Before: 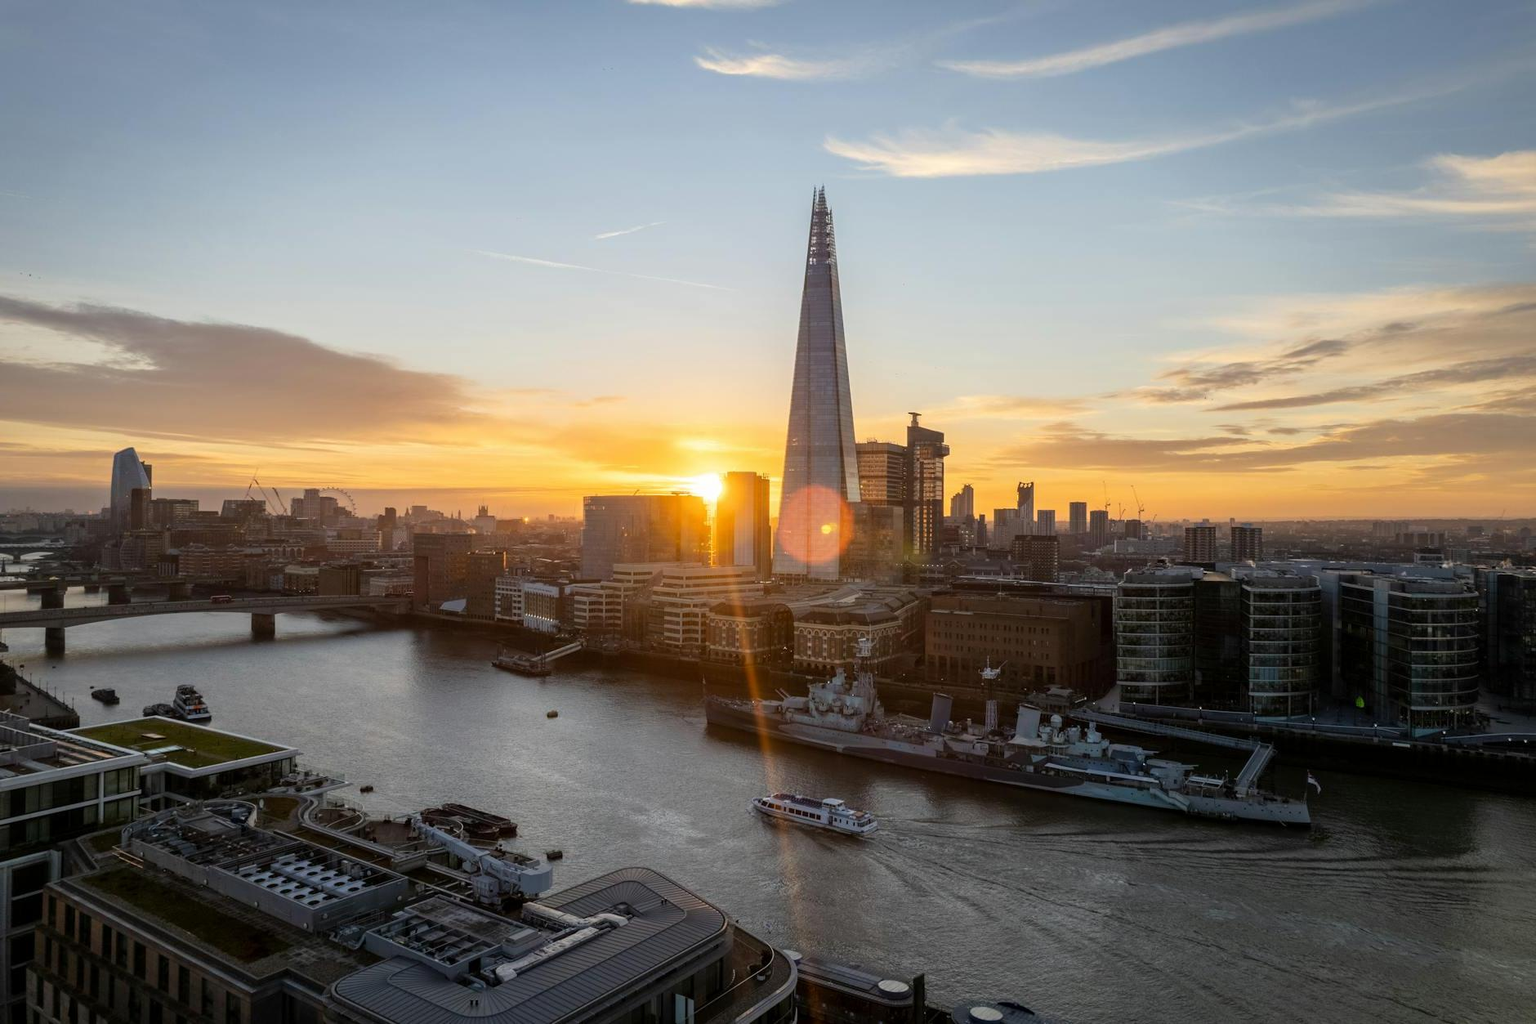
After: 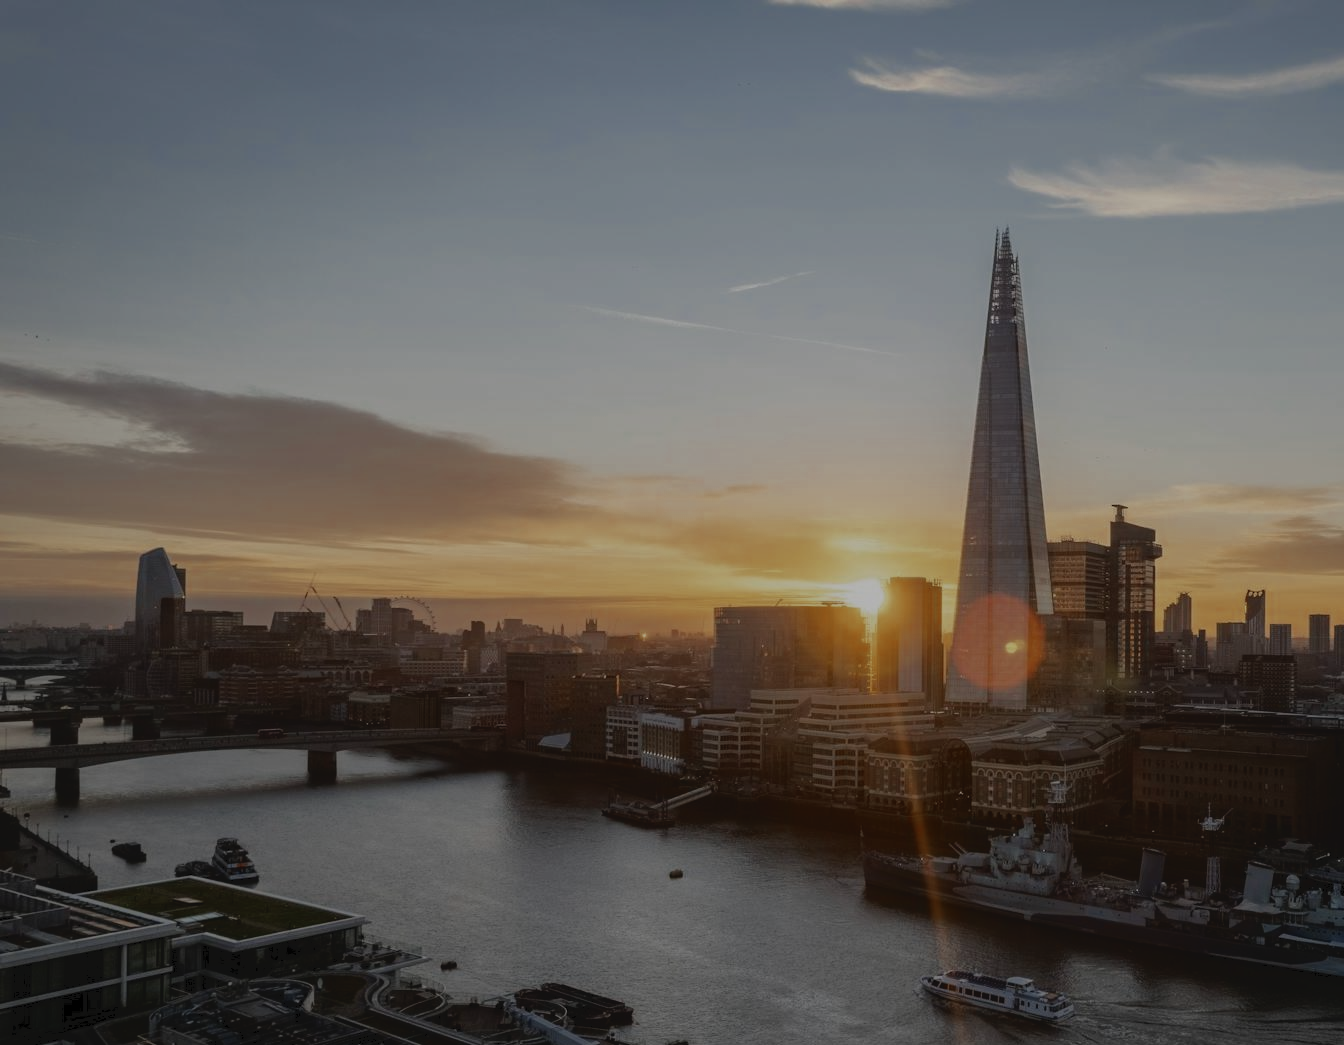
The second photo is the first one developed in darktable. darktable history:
crop: right 28.504%, bottom 16.343%
color zones: curves: ch0 [(0, 0.5) (0.125, 0.4) (0.25, 0.5) (0.375, 0.4) (0.5, 0.4) (0.625, 0.35) (0.75, 0.35) (0.875, 0.5)]; ch1 [(0, 0.35) (0.125, 0.45) (0.25, 0.35) (0.375, 0.35) (0.5, 0.35) (0.625, 0.35) (0.75, 0.45) (0.875, 0.35)]; ch2 [(0, 0.6) (0.125, 0.5) (0.25, 0.5) (0.375, 0.6) (0.5, 0.6) (0.625, 0.5) (0.75, 0.5) (0.875, 0.5)]
exposure: exposure -1.378 EV, compensate highlight preservation false
tone curve: curves: ch0 [(0, 0) (0.003, 0.049) (0.011, 0.051) (0.025, 0.055) (0.044, 0.065) (0.069, 0.081) (0.1, 0.11) (0.136, 0.15) (0.177, 0.195) (0.224, 0.242) (0.277, 0.308) (0.335, 0.375) (0.399, 0.436) (0.468, 0.5) (0.543, 0.574) (0.623, 0.665) (0.709, 0.761) (0.801, 0.851) (0.898, 0.933) (1, 1)], color space Lab, independent channels, preserve colors none
